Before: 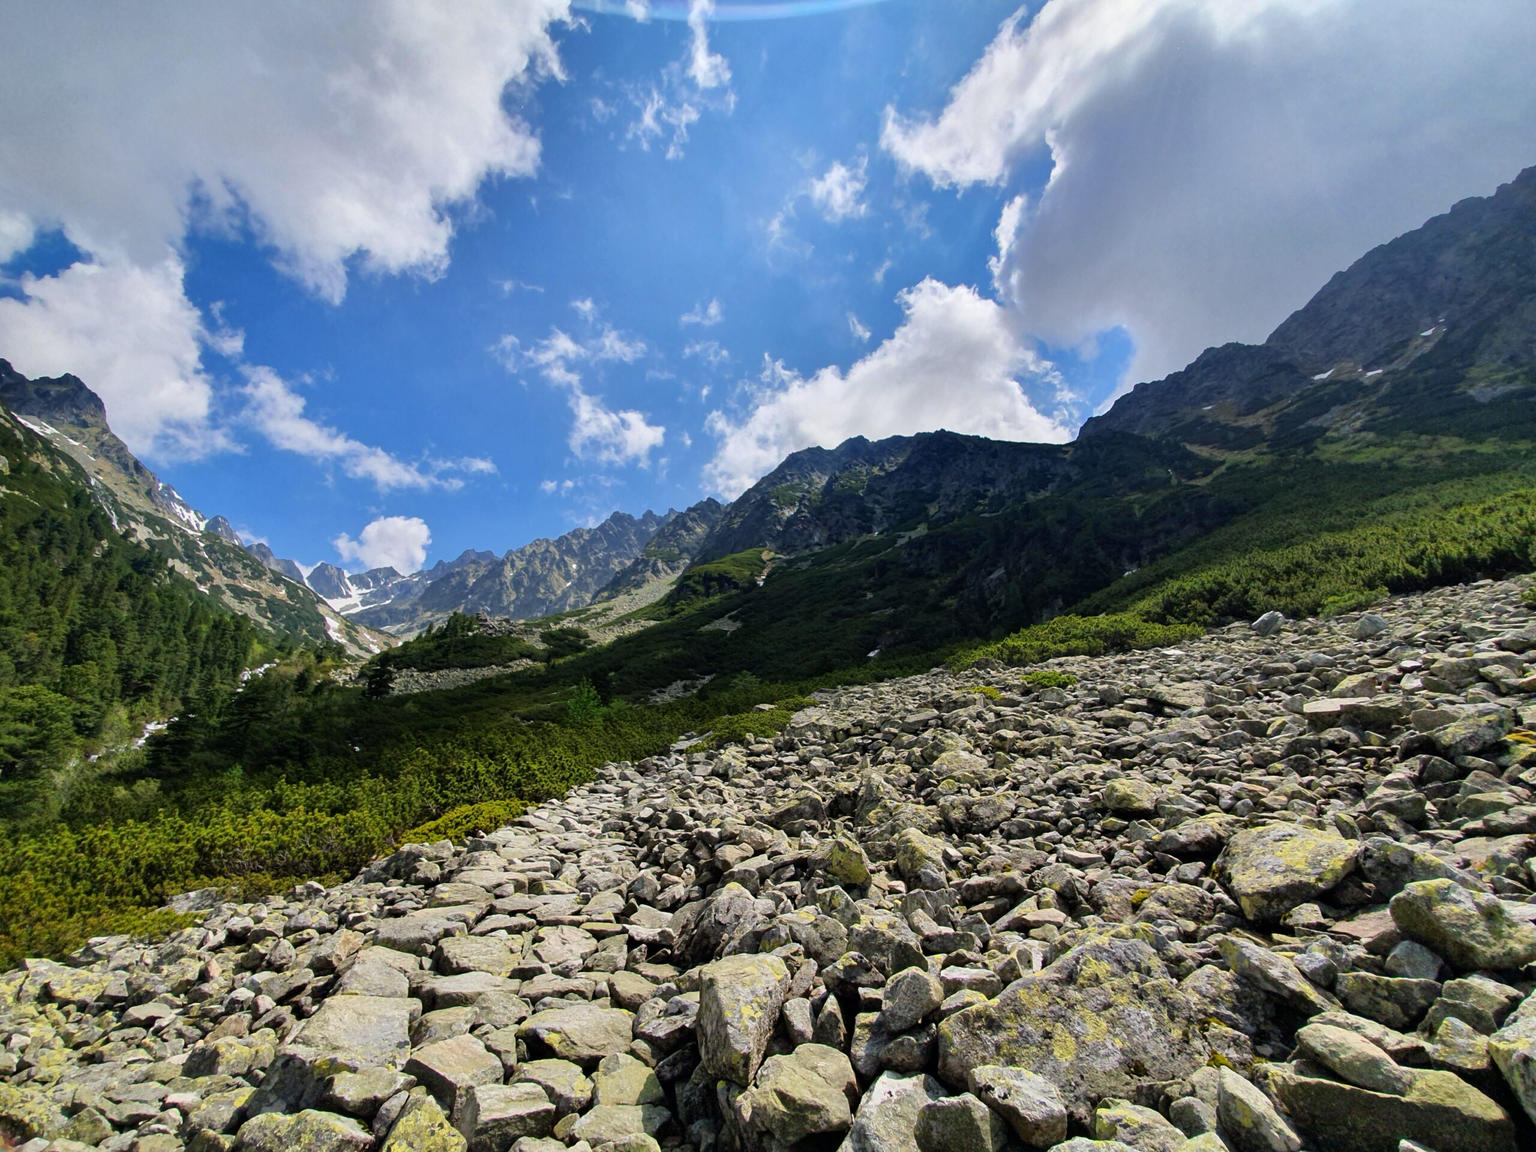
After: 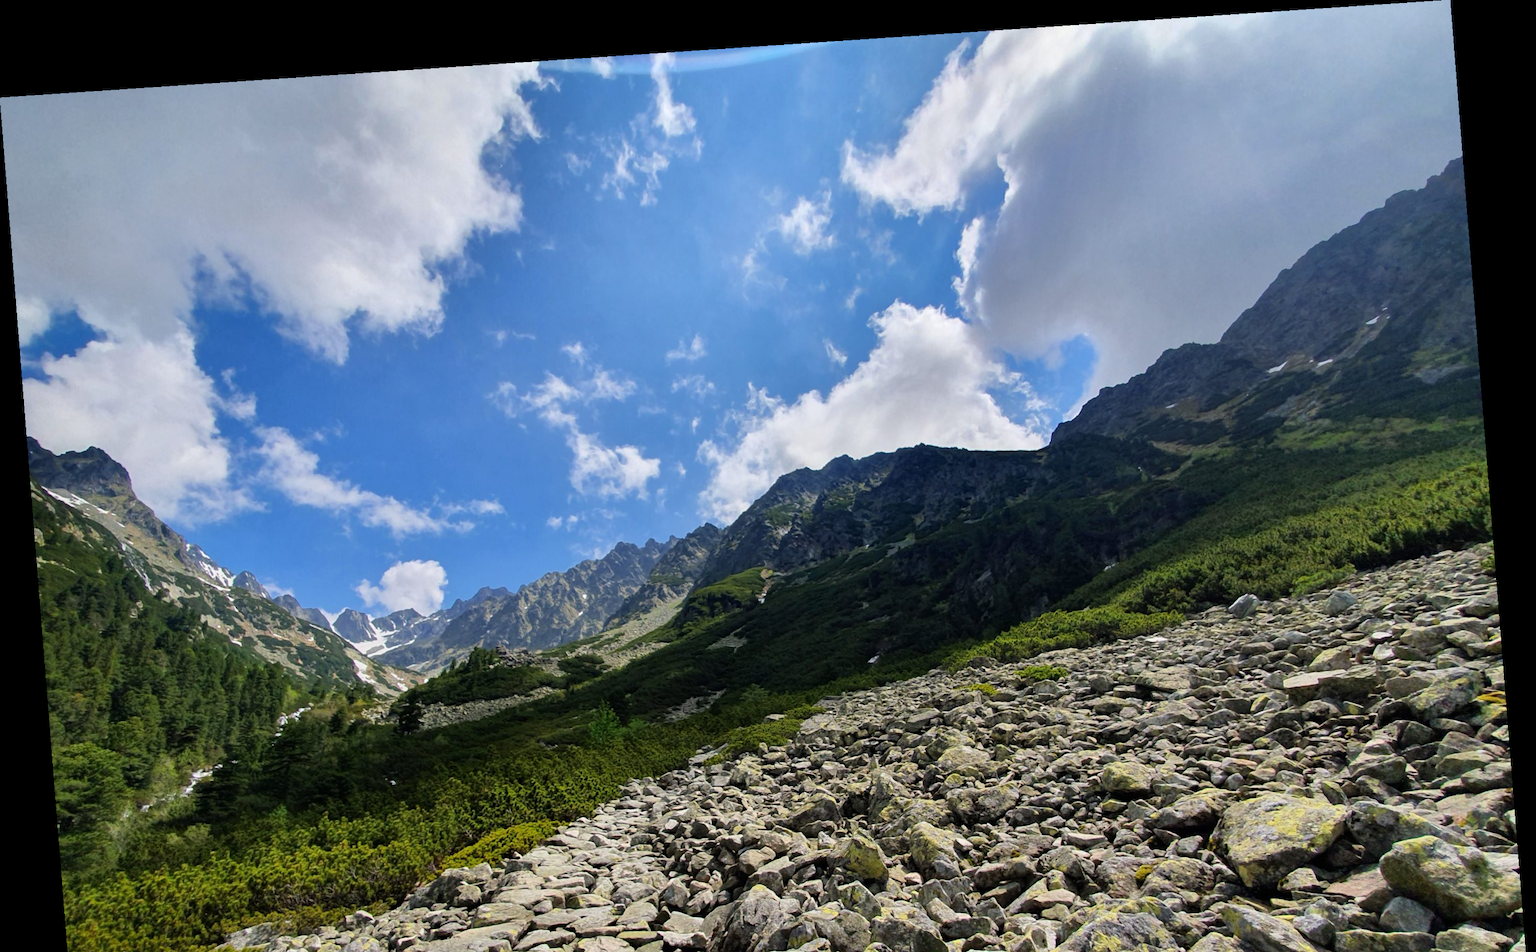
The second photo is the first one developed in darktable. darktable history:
rotate and perspective: rotation -4.2°, shear 0.006, automatic cropping off
crop: bottom 19.644%
